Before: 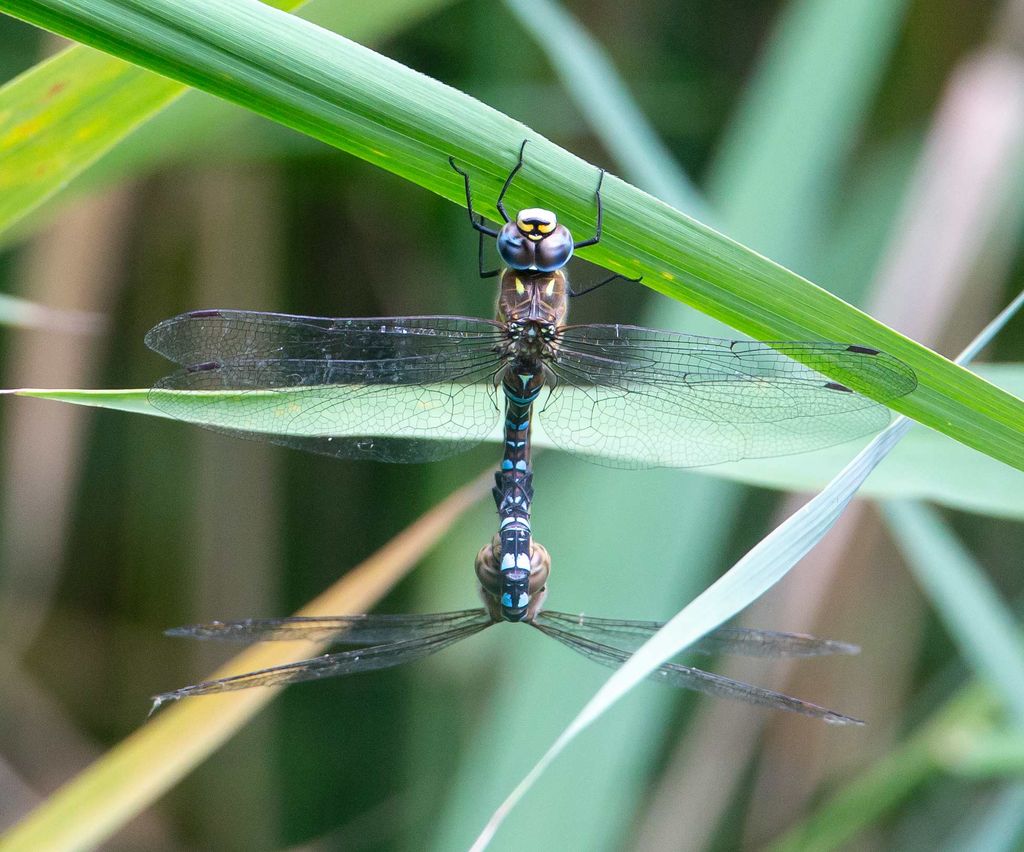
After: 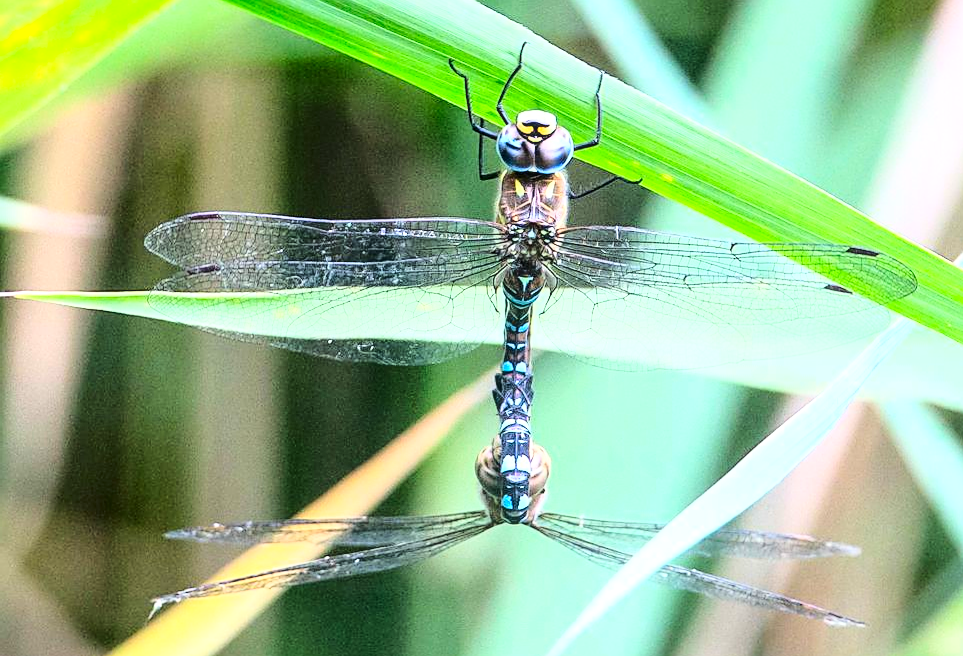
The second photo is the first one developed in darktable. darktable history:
crop and rotate: angle 0.079°, top 11.531%, right 5.763%, bottom 11.334%
exposure: exposure 0.228 EV, compensate highlight preservation false
local contrast: on, module defaults
color correction: highlights b* -0.012
contrast brightness saturation: contrast 0.1, brightness 0.033, saturation 0.086
base curve: curves: ch0 [(0, 0) (0.028, 0.03) (0.105, 0.232) (0.387, 0.748) (0.754, 0.968) (1, 1)], exposure shift 0.01
sharpen: on, module defaults
